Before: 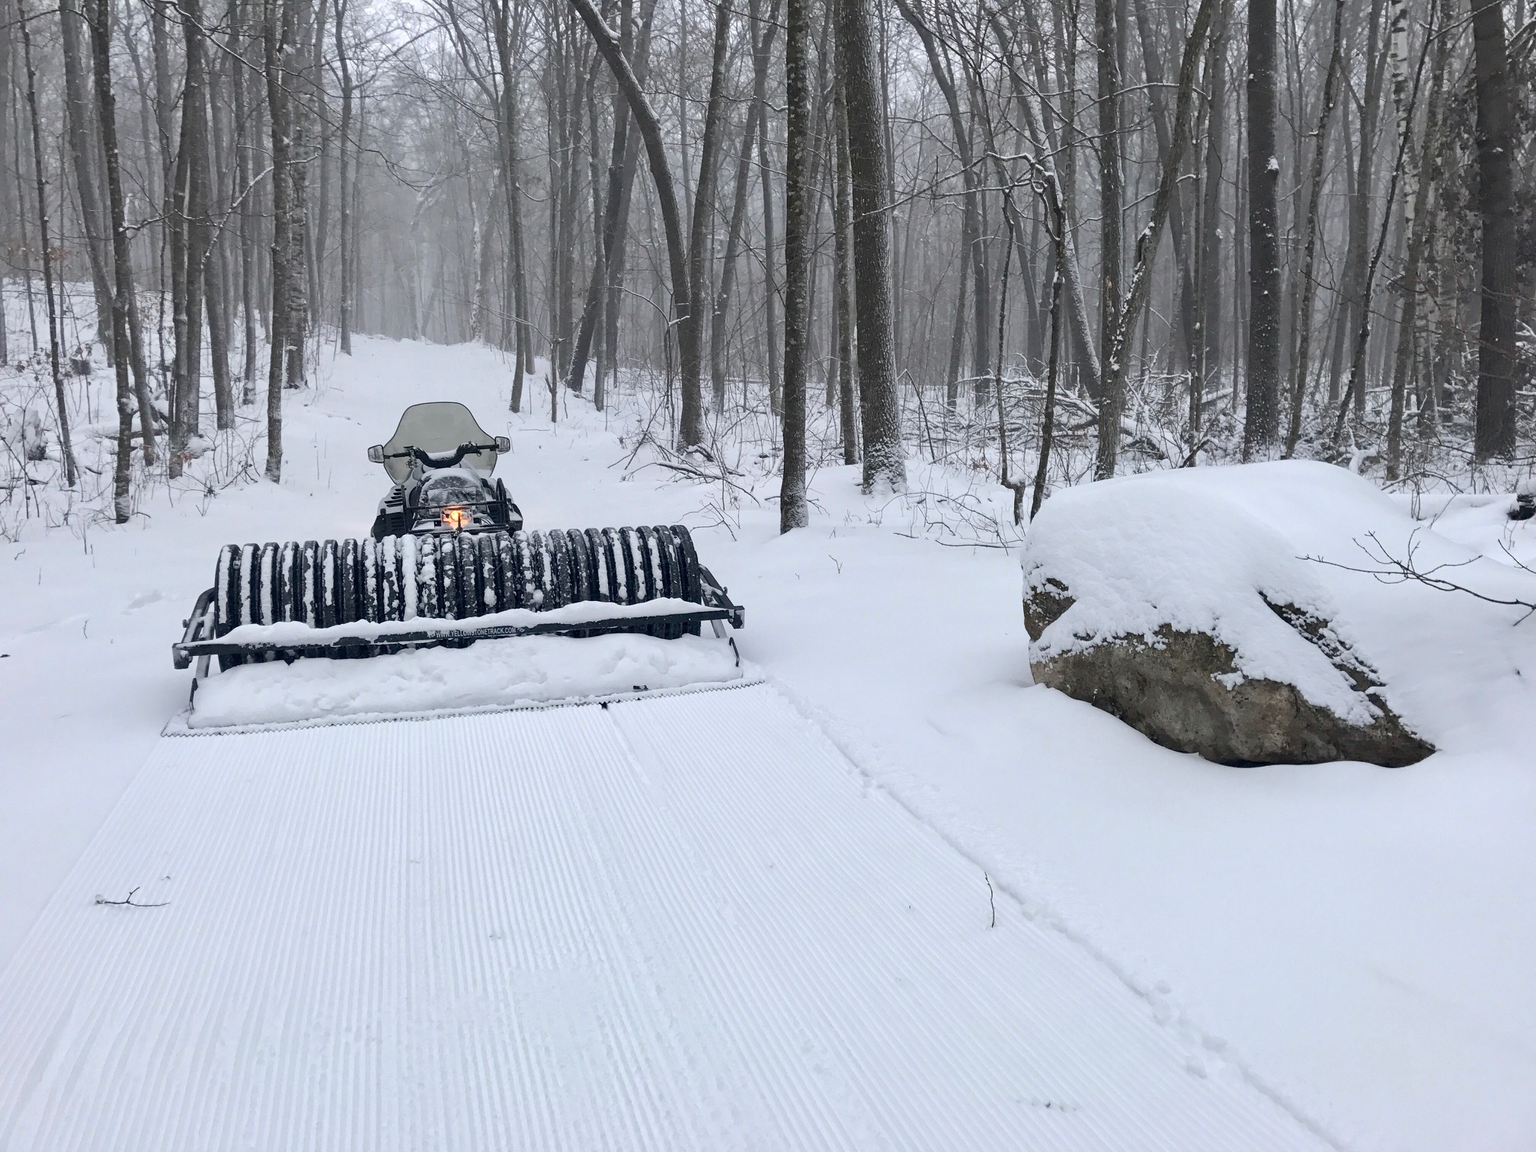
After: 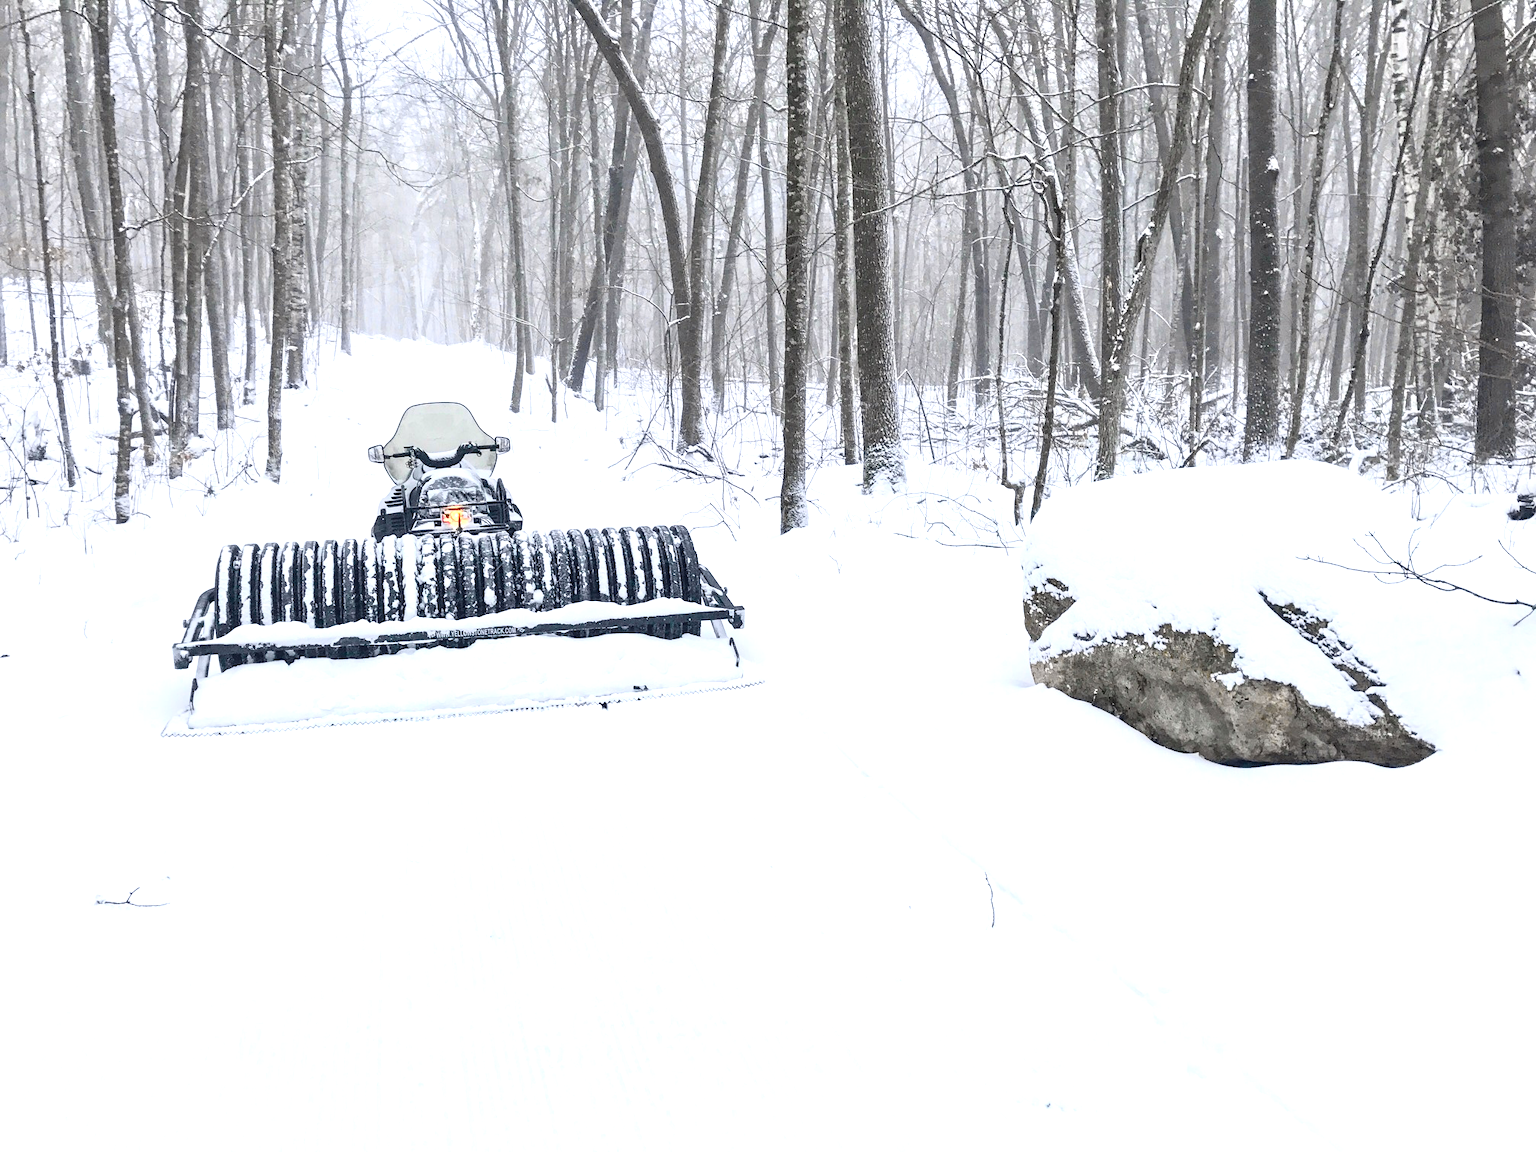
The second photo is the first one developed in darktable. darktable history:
local contrast: on, module defaults
exposure: exposure 1 EV, compensate highlight preservation false
tone curve: curves: ch0 [(0, 0.024) (0.049, 0.038) (0.176, 0.162) (0.311, 0.337) (0.416, 0.471) (0.565, 0.658) (0.817, 0.911) (1, 1)]; ch1 [(0, 0) (0.339, 0.358) (0.445, 0.439) (0.476, 0.47) (0.504, 0.504) (0.53, 0.511) (0.557, 0.558) (0.627, 0.664) (0.728, 0.786) (1, 1)]; ch2 [(0, 0) (0.327, 0.324) (0.417, 0.44) (0.46, 0.453) (0.502, 0.504) (0.526, 0.52) (0.549, 0.561) (0.619, 0.657) (0.76, 0.765) (1, 1)], color space Lab, independent channels
